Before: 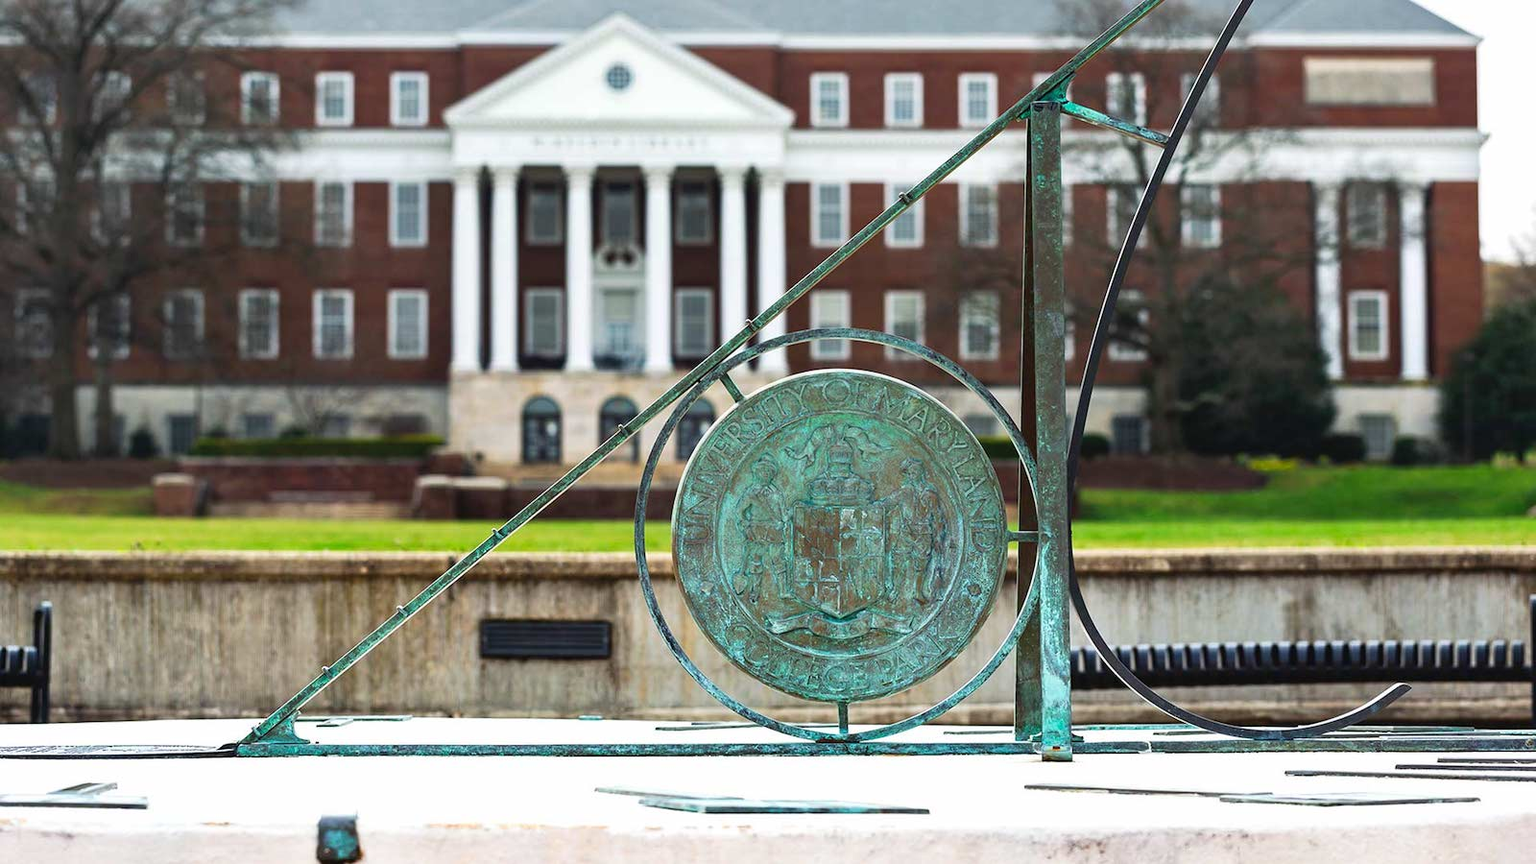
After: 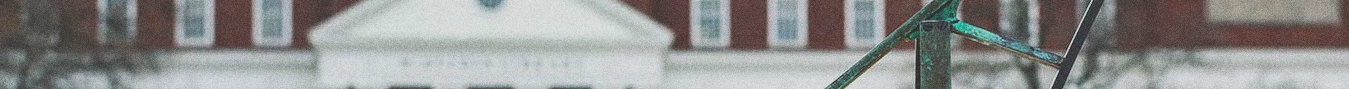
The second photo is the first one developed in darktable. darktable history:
exposure: black level correction -0.036, exposure -0.497 EV, compensate highlight preservation false
grain: coarseness 9.61 ISO, strength 35.62%
crop and rotate: left 9.644%, top 9.491%, right 6.021%, bottom 80.509%
